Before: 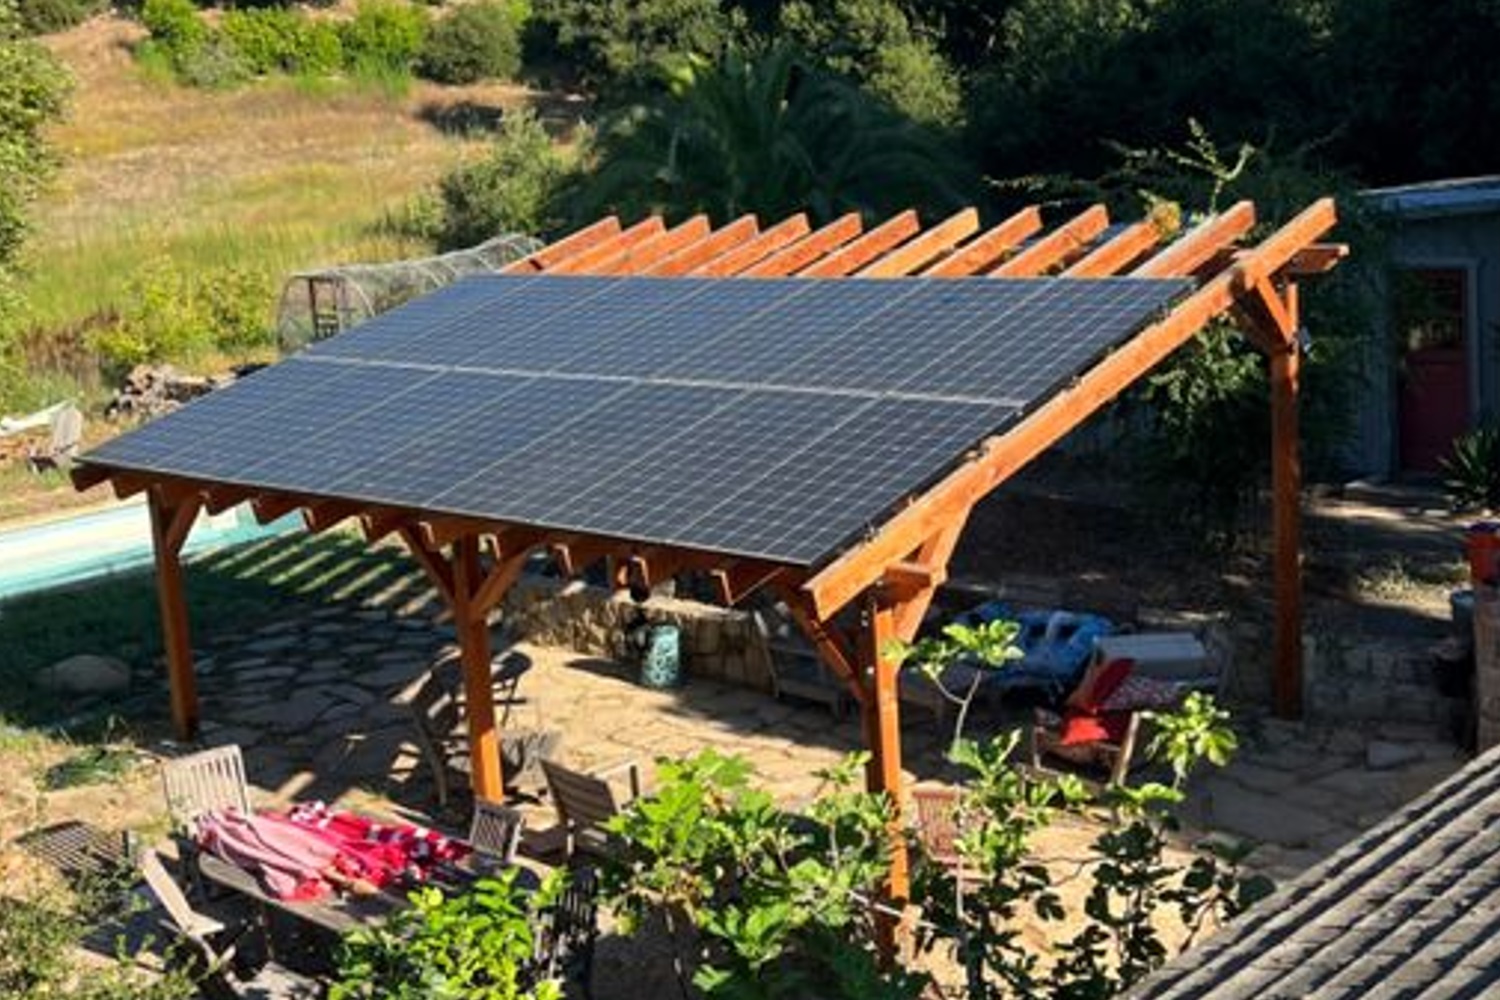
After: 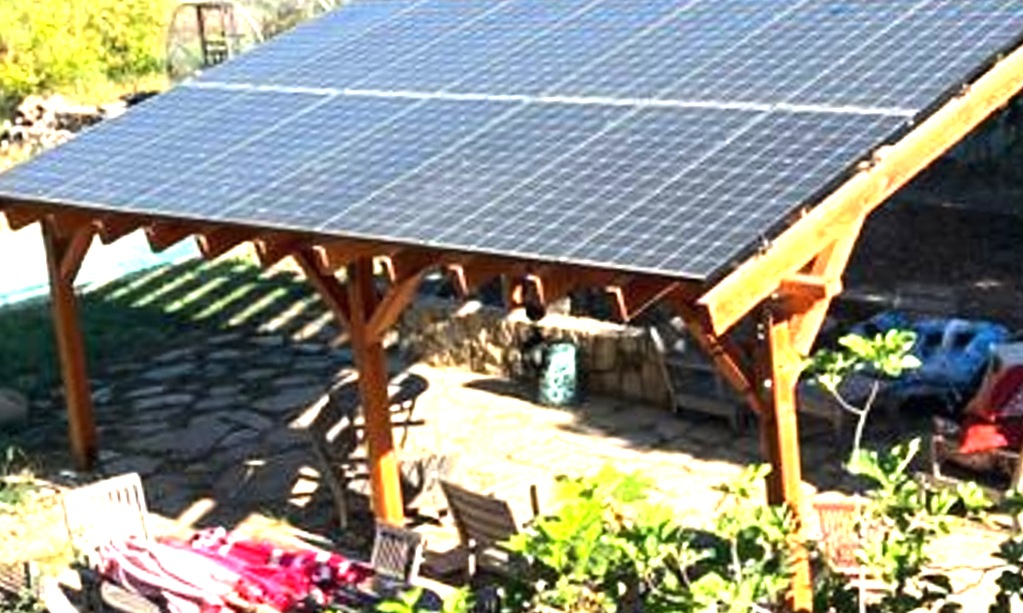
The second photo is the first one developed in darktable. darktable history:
exposure: black level correction 0, exposure 1.1 EV, compensate exposure bias true, compensate highlight preservation false
tone equalizer: -8 EV -0.417 EV, -7 EV -0.389 EV, -6 EV -0.333 EV, -5 EV -0.222 EV, -3 EV 0.222 EV, -2 EV 0.333 EV, -1 EV 0.389 EV, +0 EV 0.417 EV, edges refinement/feathering 500, mask exposure compensation -1.57 EV, preserve details no
rotate and perspective: rotation -1.42°, crop left 0.016, crop right 0.984, crop top 0.035, crop bottom 0.965
crop: left 6.488%, top 27.668%, right 24.183%, bottom 8.656%
